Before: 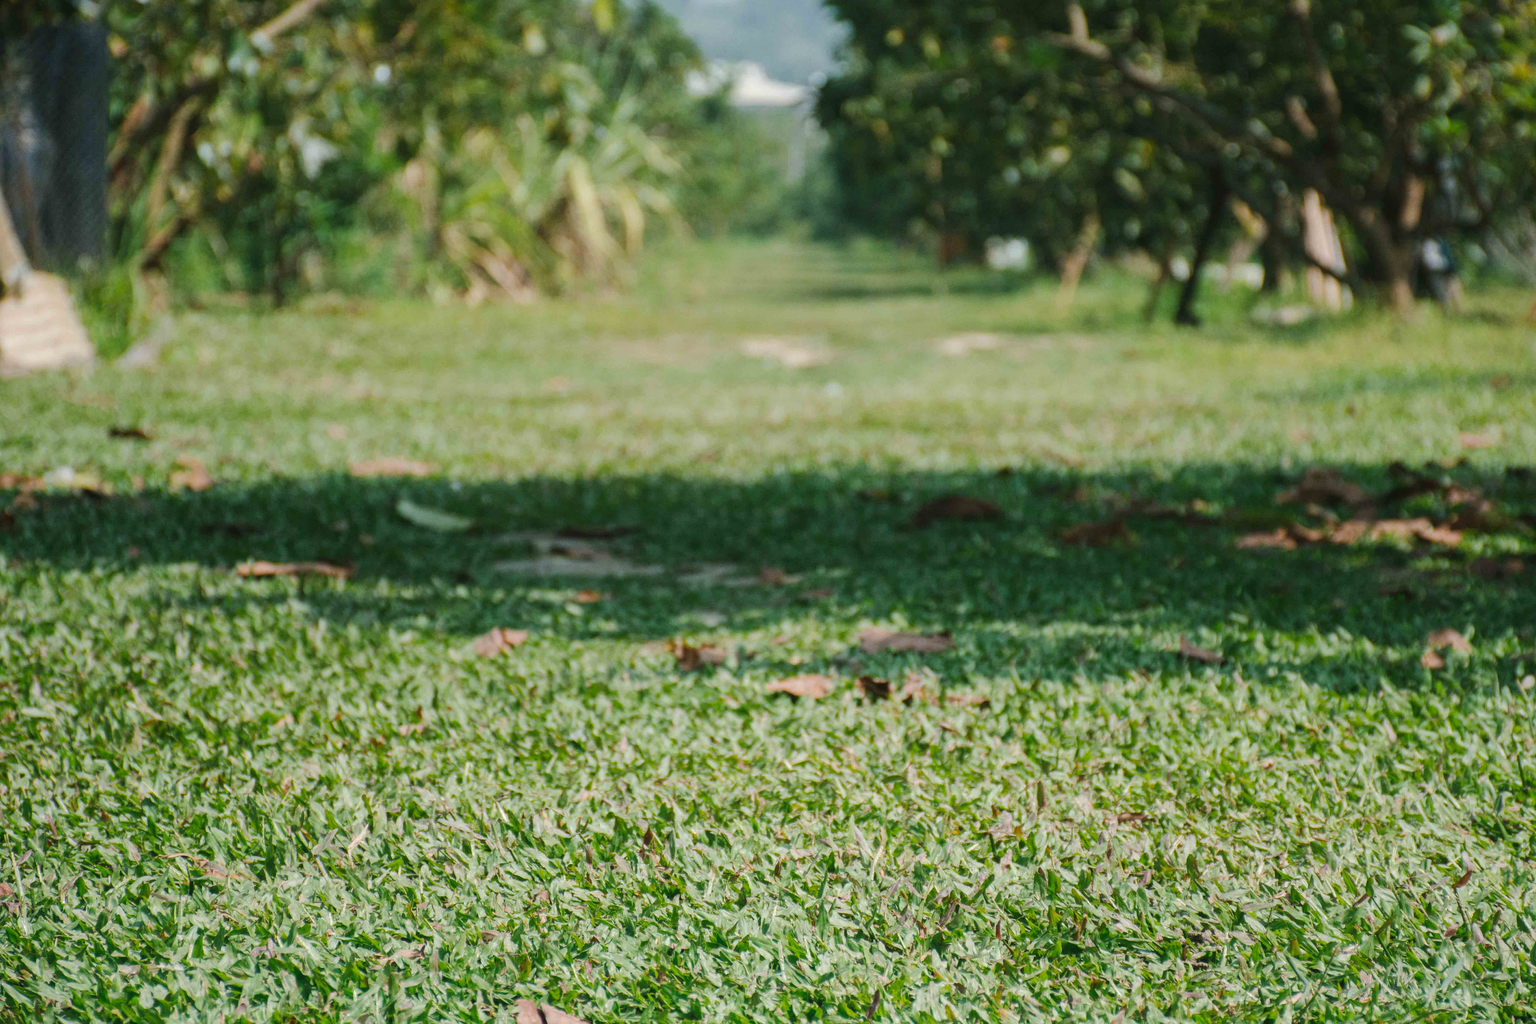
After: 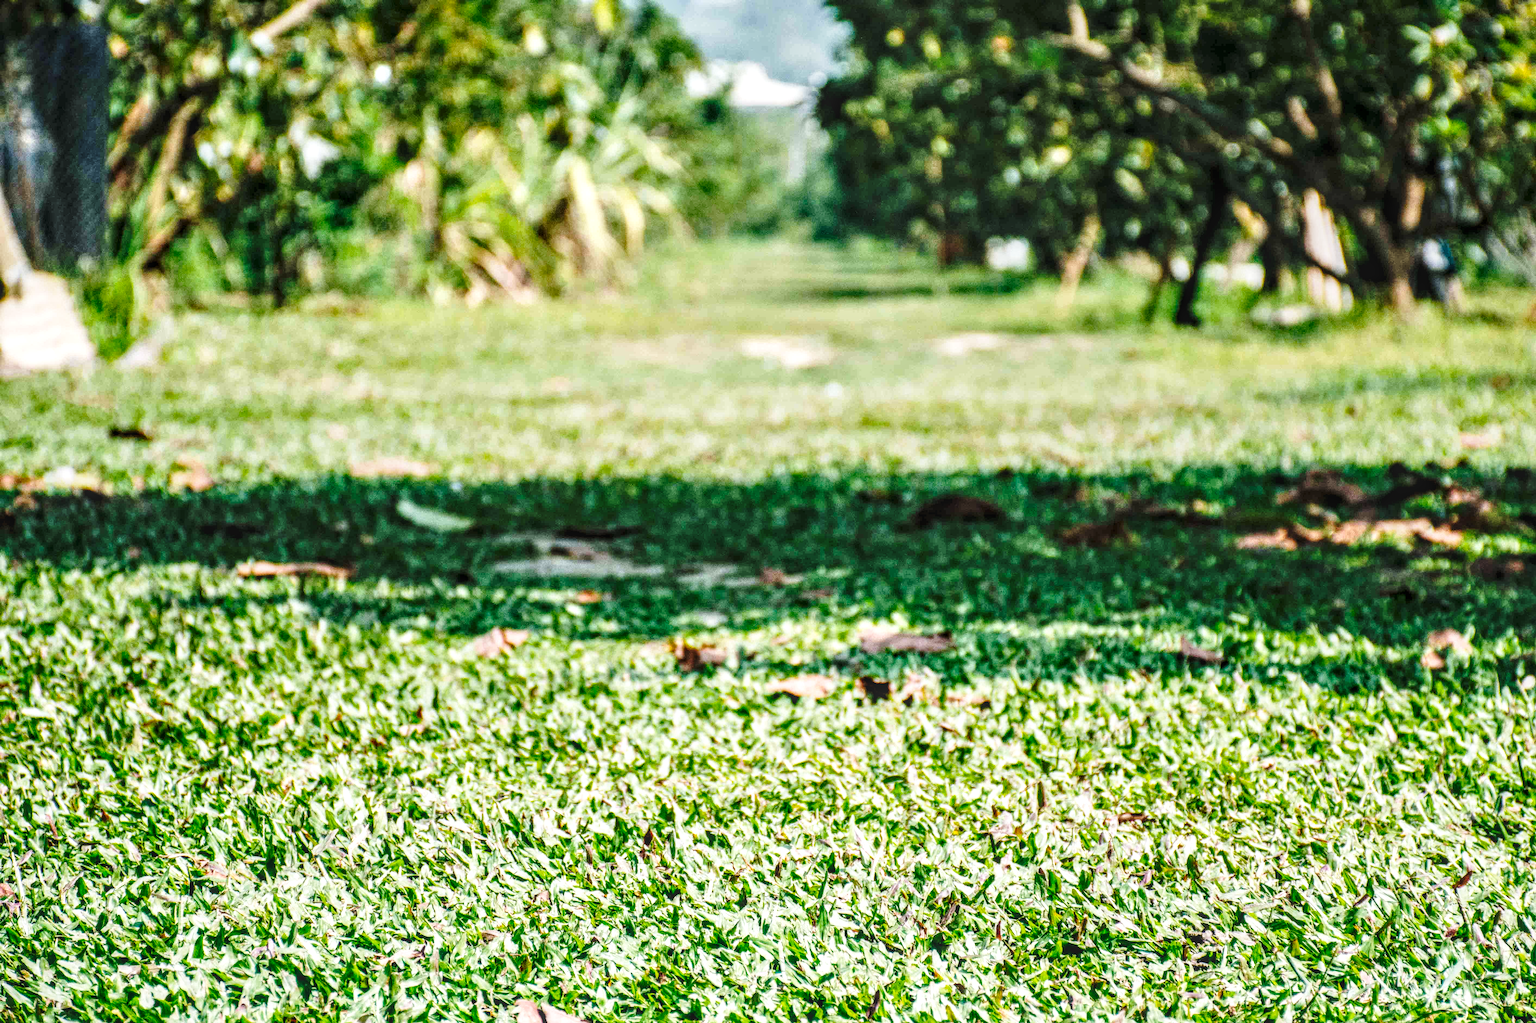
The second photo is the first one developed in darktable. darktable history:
base curve: curves: ch0 [(0, 0) (0.028, 0.03) (0.121, 0.232) (0.46, 0.748) (0.859, 0.968) (1, 1)], preserve colors none
local contrast: highlights 3%, shadows 5%, detail 133%
levels: levels [0.016, 0.484, 0.953]
contrast equalizer: octaves 7, y [[0.6 ×6], [0.55 ×6], [0 ×6], [0 ×6], [0 ×6]]
